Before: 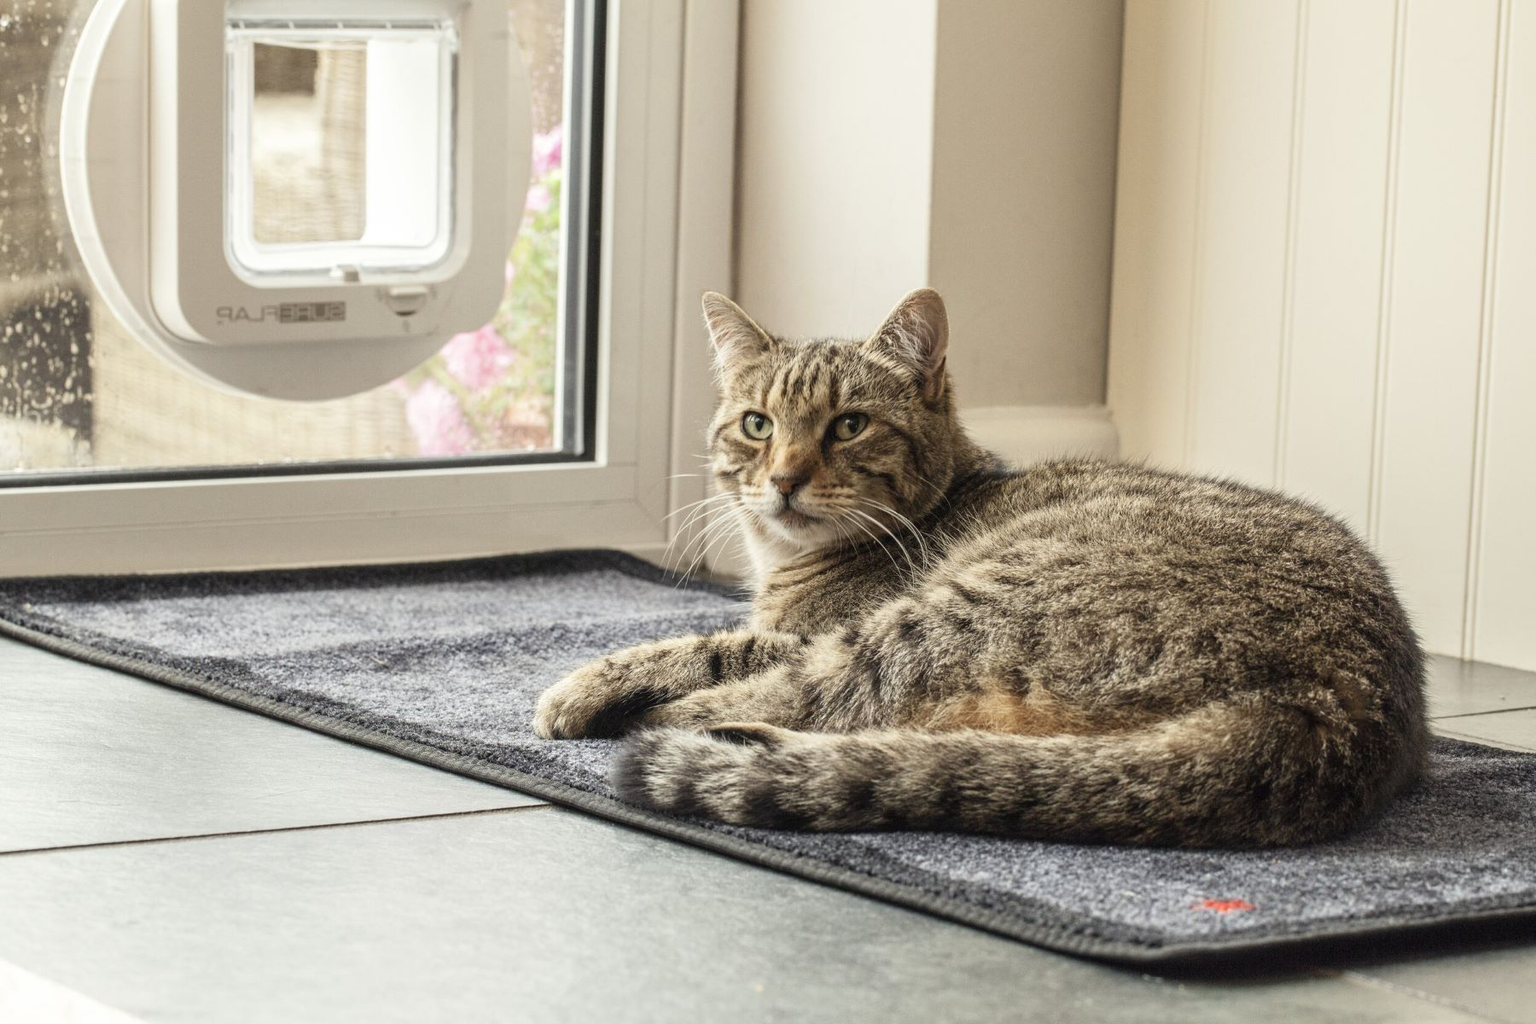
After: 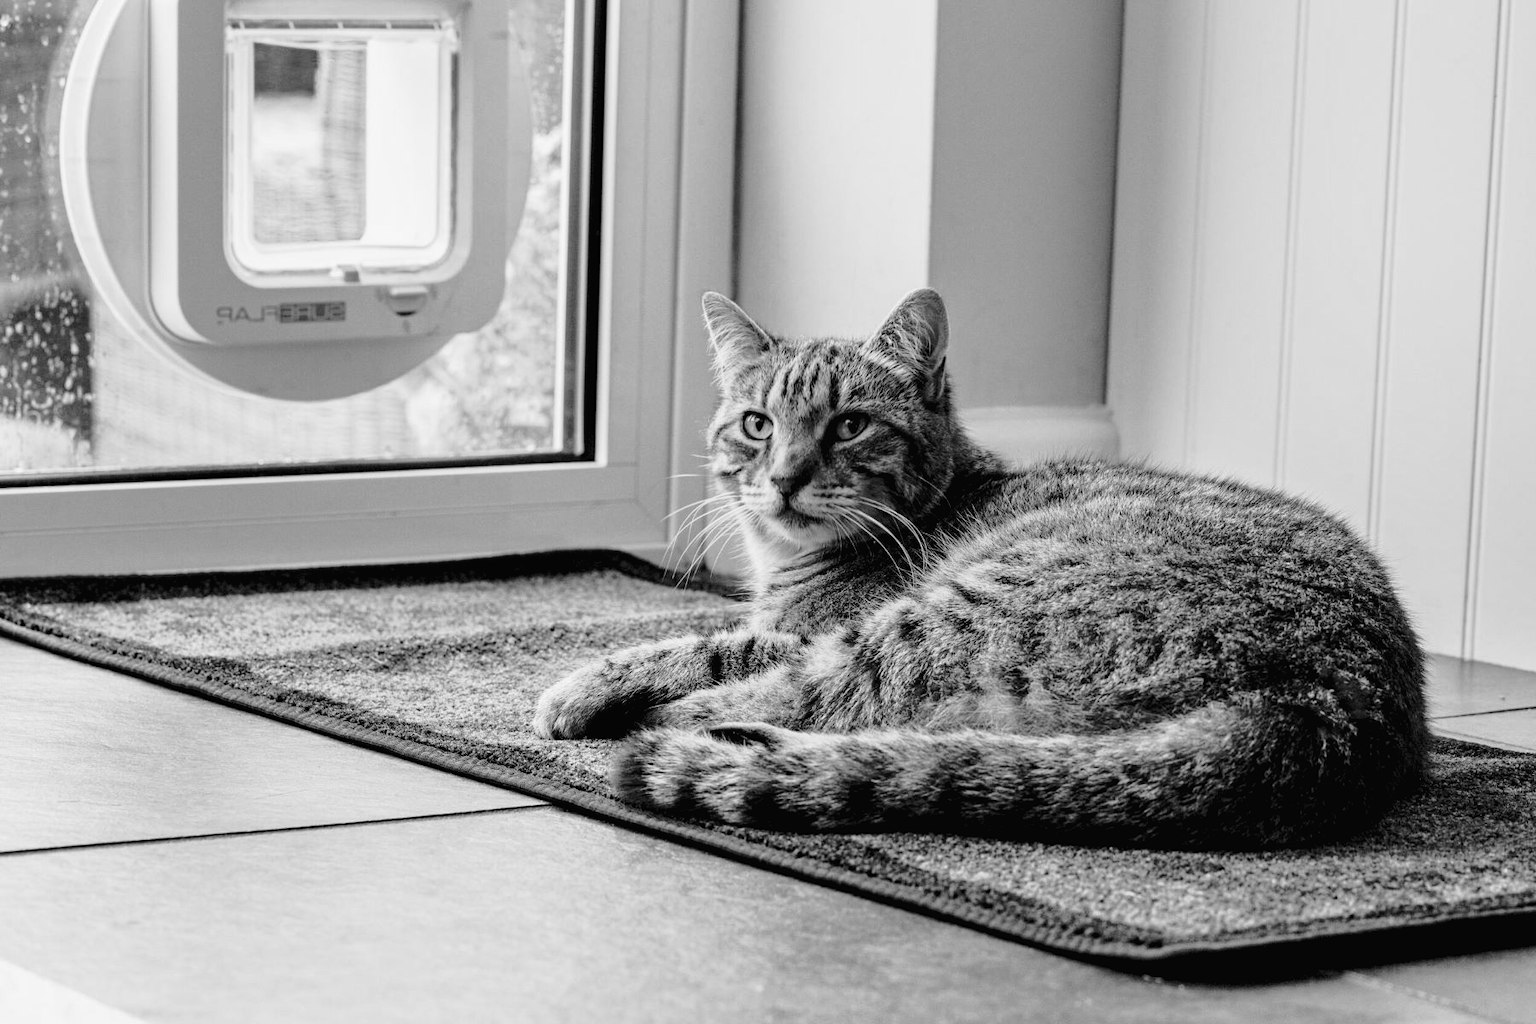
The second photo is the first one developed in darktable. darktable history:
shadows and highlights: shadows 20.91, highlights -35.45, soften with gaussian
monochrome: on, module defaults
exposure: black level correction 0.016, exposure -0.009 EV, compensate highlight preservation false
tone curve: curves: ch0 [(0.003, 0.015) (0.104, 0.07) (0.239, 0.201) (0.327, 0.317) (0.401, 0.443) (0.495, 0.55) (0.65, 0.68) (0.832, 0.858) (1, 0.977)]; ch1 [(0, 0) (0.161, 0.092) (0.35, 0.33) (0.379, 0.401) (0.447, 0.476) (0.495, 0.499) (0.515, 0.518) (0.55, 0.557) (0.621, 0.615) (0.718, 0.734) (1, 1)]; ch2 [(0, 0) (0.359, 0.372) (0.437, 0.437) (0.502, 0.501) (0.534, 0.537) (0.599, 0.586) (1, 1)], color space Lab, independent channels, preserve colors none
color correction: highlights a* 21.88, highlights b* 22.25
haze removal: strength 0.29, distance 0.25, compatibility mode true, adaptive false
